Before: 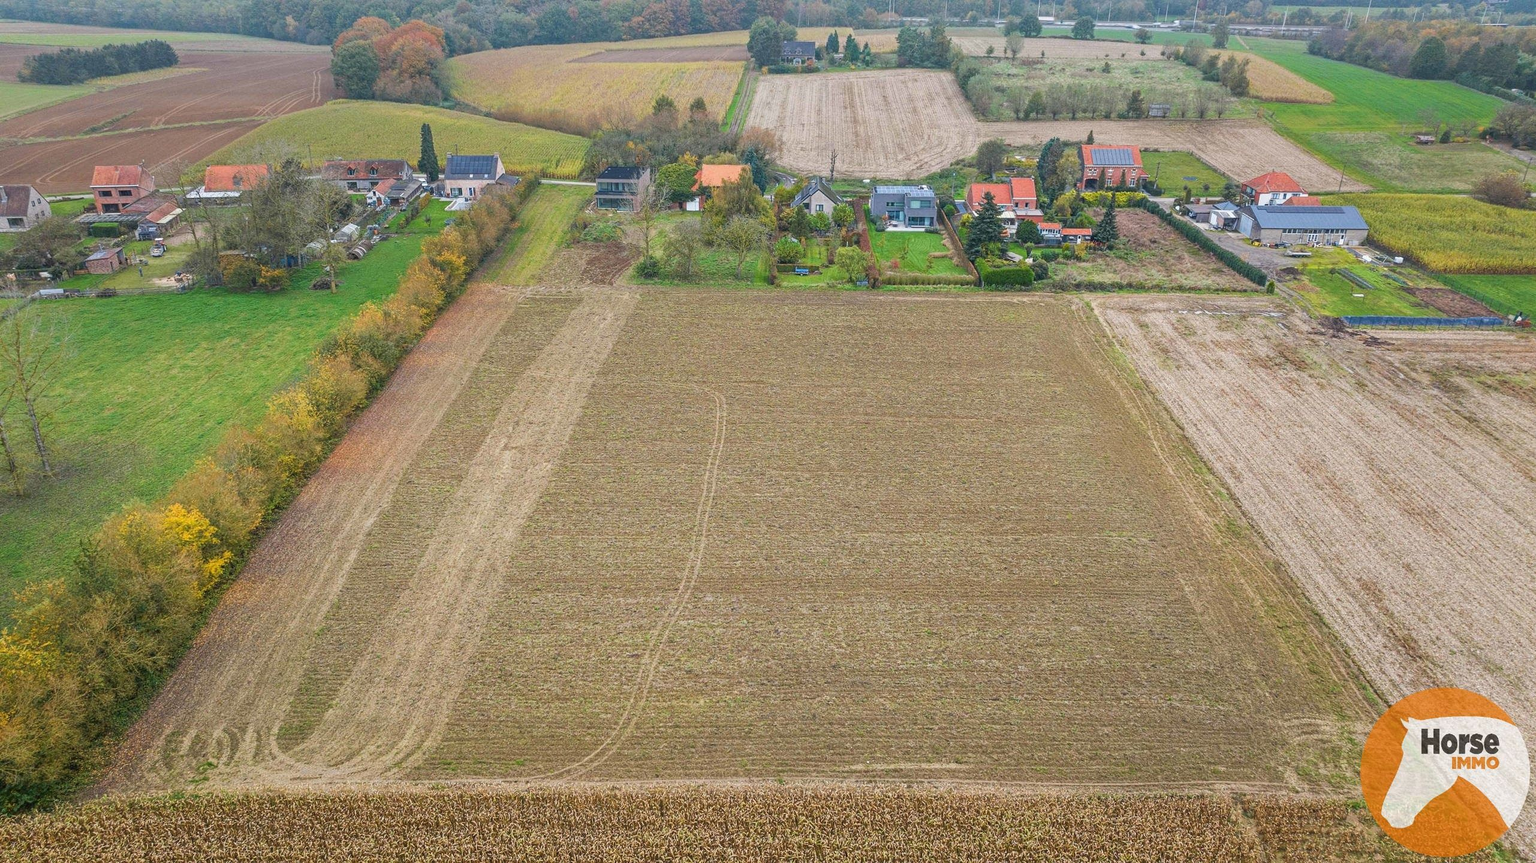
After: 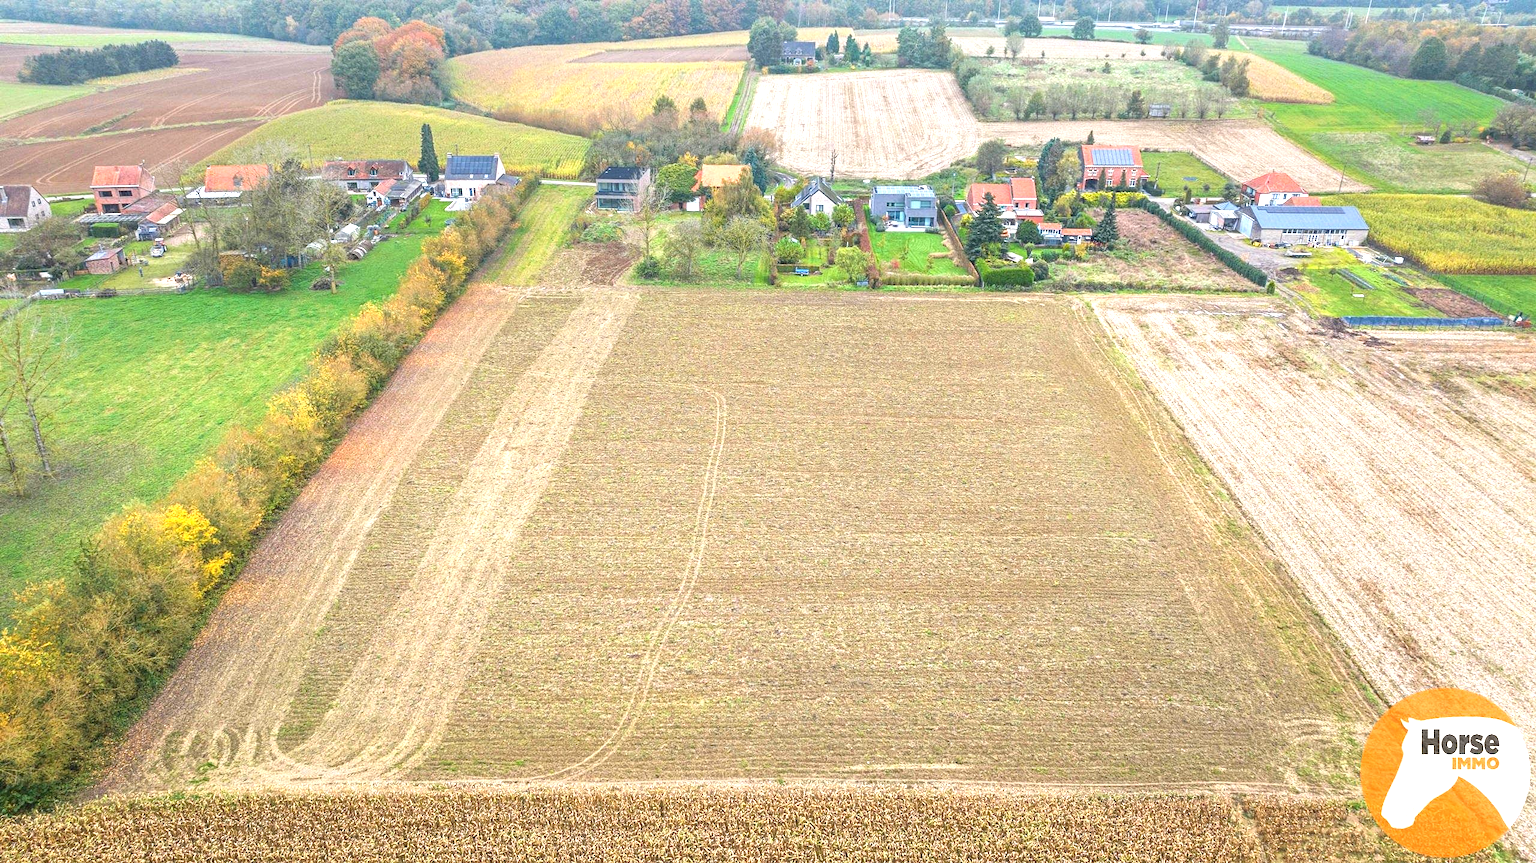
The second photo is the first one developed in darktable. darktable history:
exposure: black level correction 0, exposure 1.095 EV, compensate exposure bias true, compensate highlight preservation false
